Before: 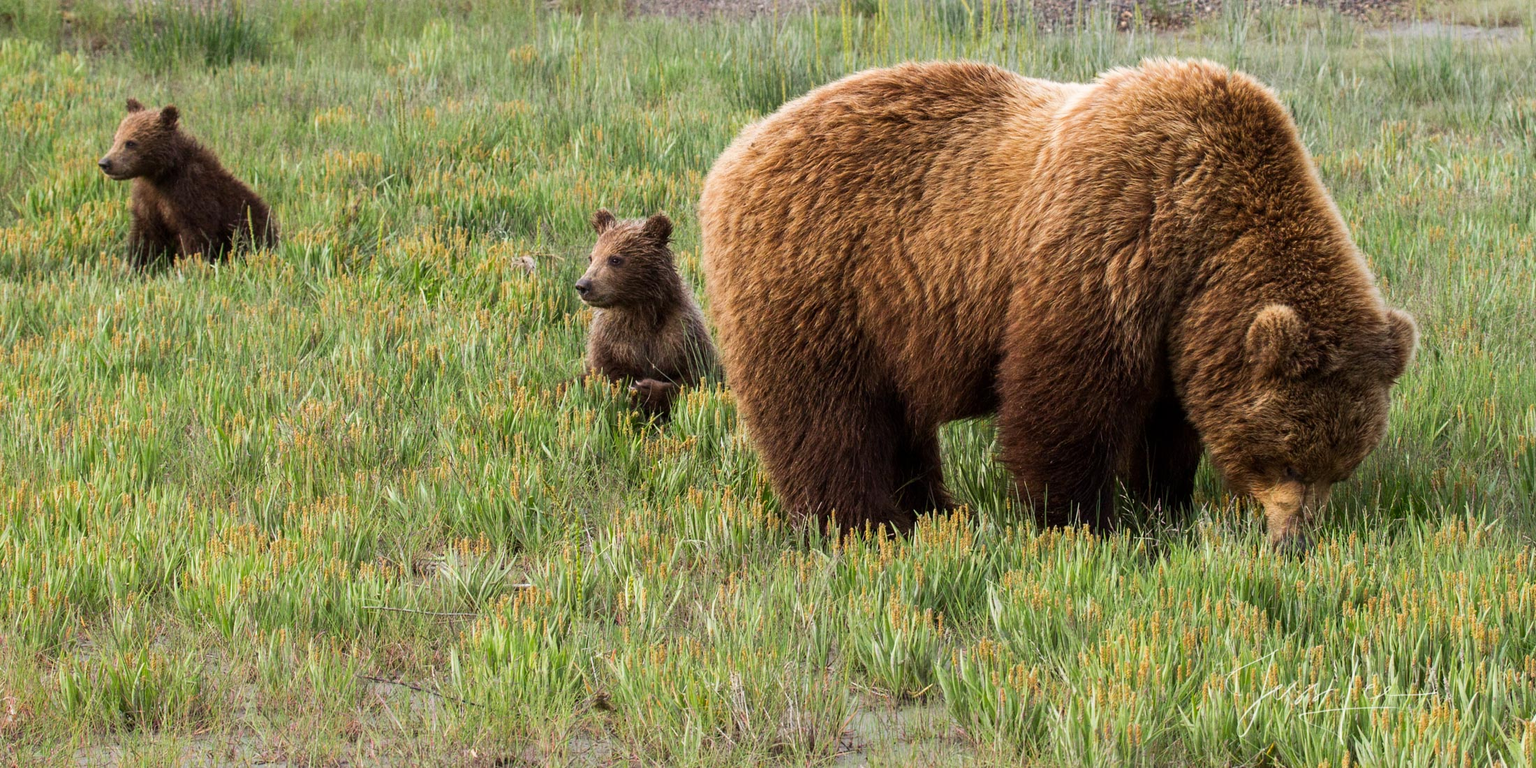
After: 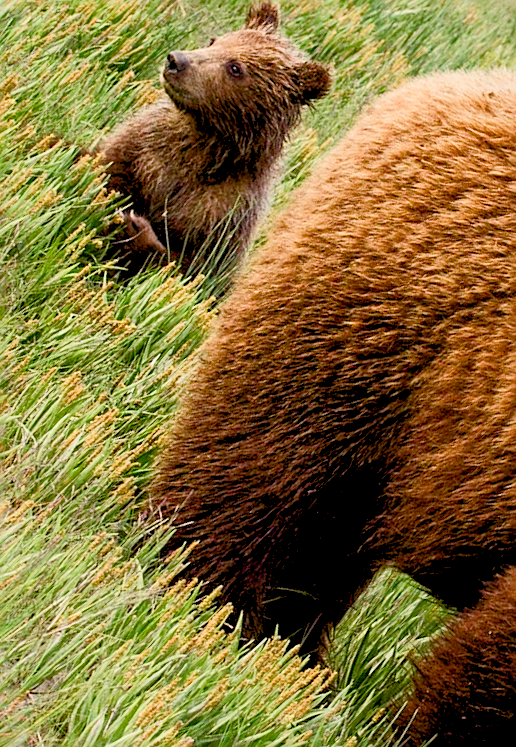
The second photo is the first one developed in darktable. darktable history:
contrast brightness saturation: contrast 0.199, brightness 0.166, saturation 0.219
tone equalizer: -8 EV -0.54 EV, edges refinement/feathering 500, mask exposure compensation -1.57 EV, preserve details no
local contrast: mode bilateral grid, contrast 21, coarseness 50, detail 132%, midtone range 0.2
crop and rotate: angle -45.79°, top 16.57%, right 0.805%, bottom 11.719%
color balance rgb: shadows lift › chroma 0.881%, shadows lift › hue 112.47°, highlights gain › chroma 3.017%, highlights gain › hue 78.14°, global offset › luminance -0.88%, perceptual saturation grading › global saturation 20%, perceptual saturation grading › highlights -50.4%, perceptual saturation grading › shadows 30.359%, contrast -19.582%
sharpen: on, module defaults
